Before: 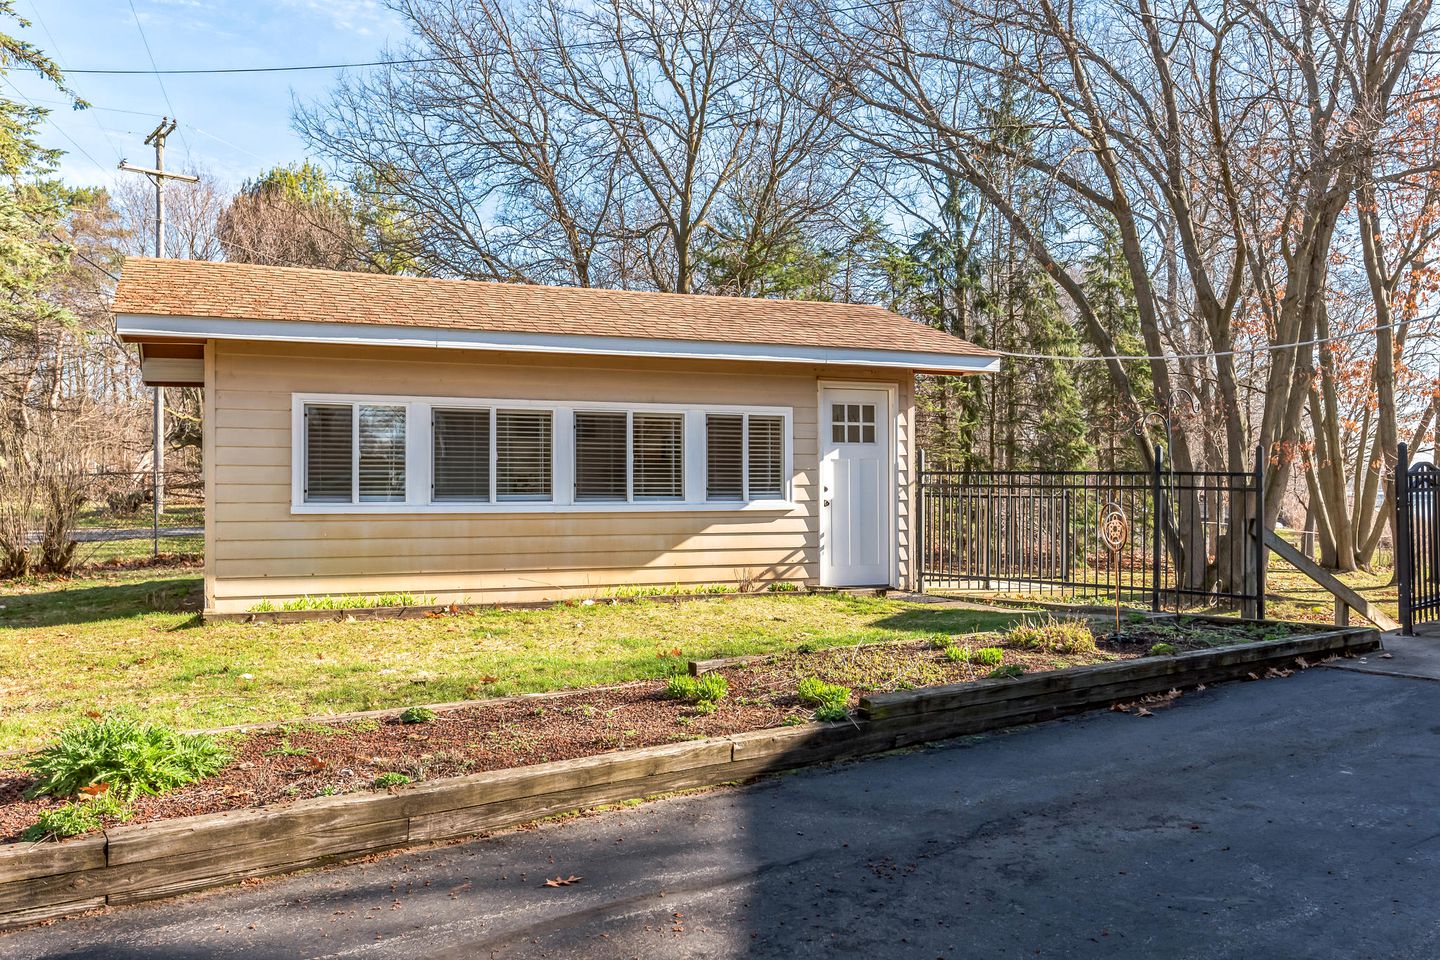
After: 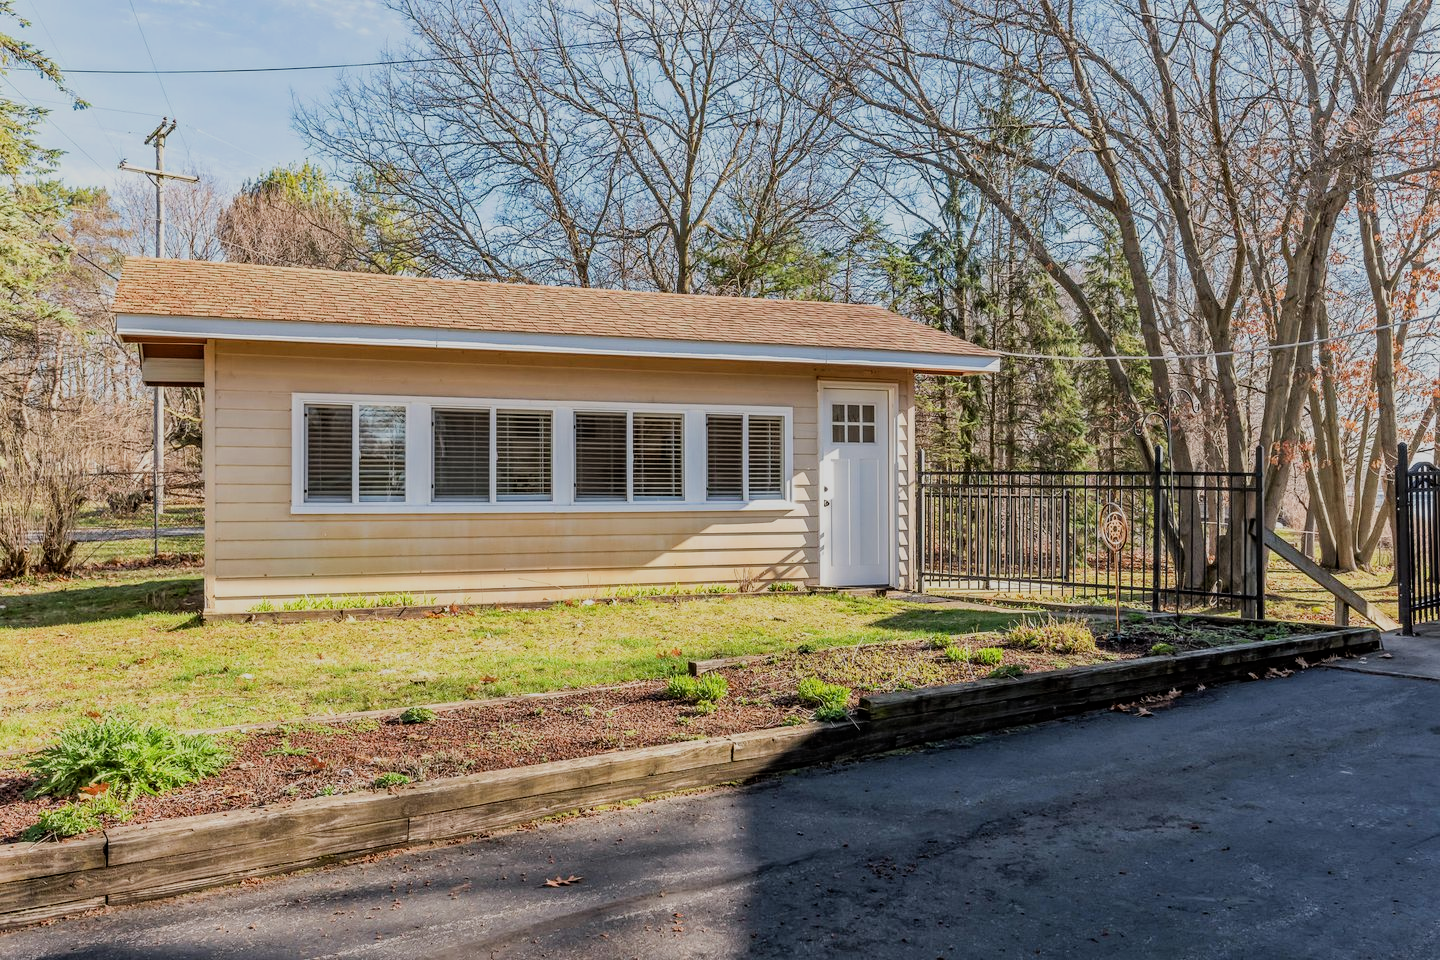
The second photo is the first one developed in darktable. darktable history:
filmic rgb: black relative exposure -7.65 EV, white relative exposure 4.56 EV, hardness 3.61, iterations of high-quality reconstruction 0
